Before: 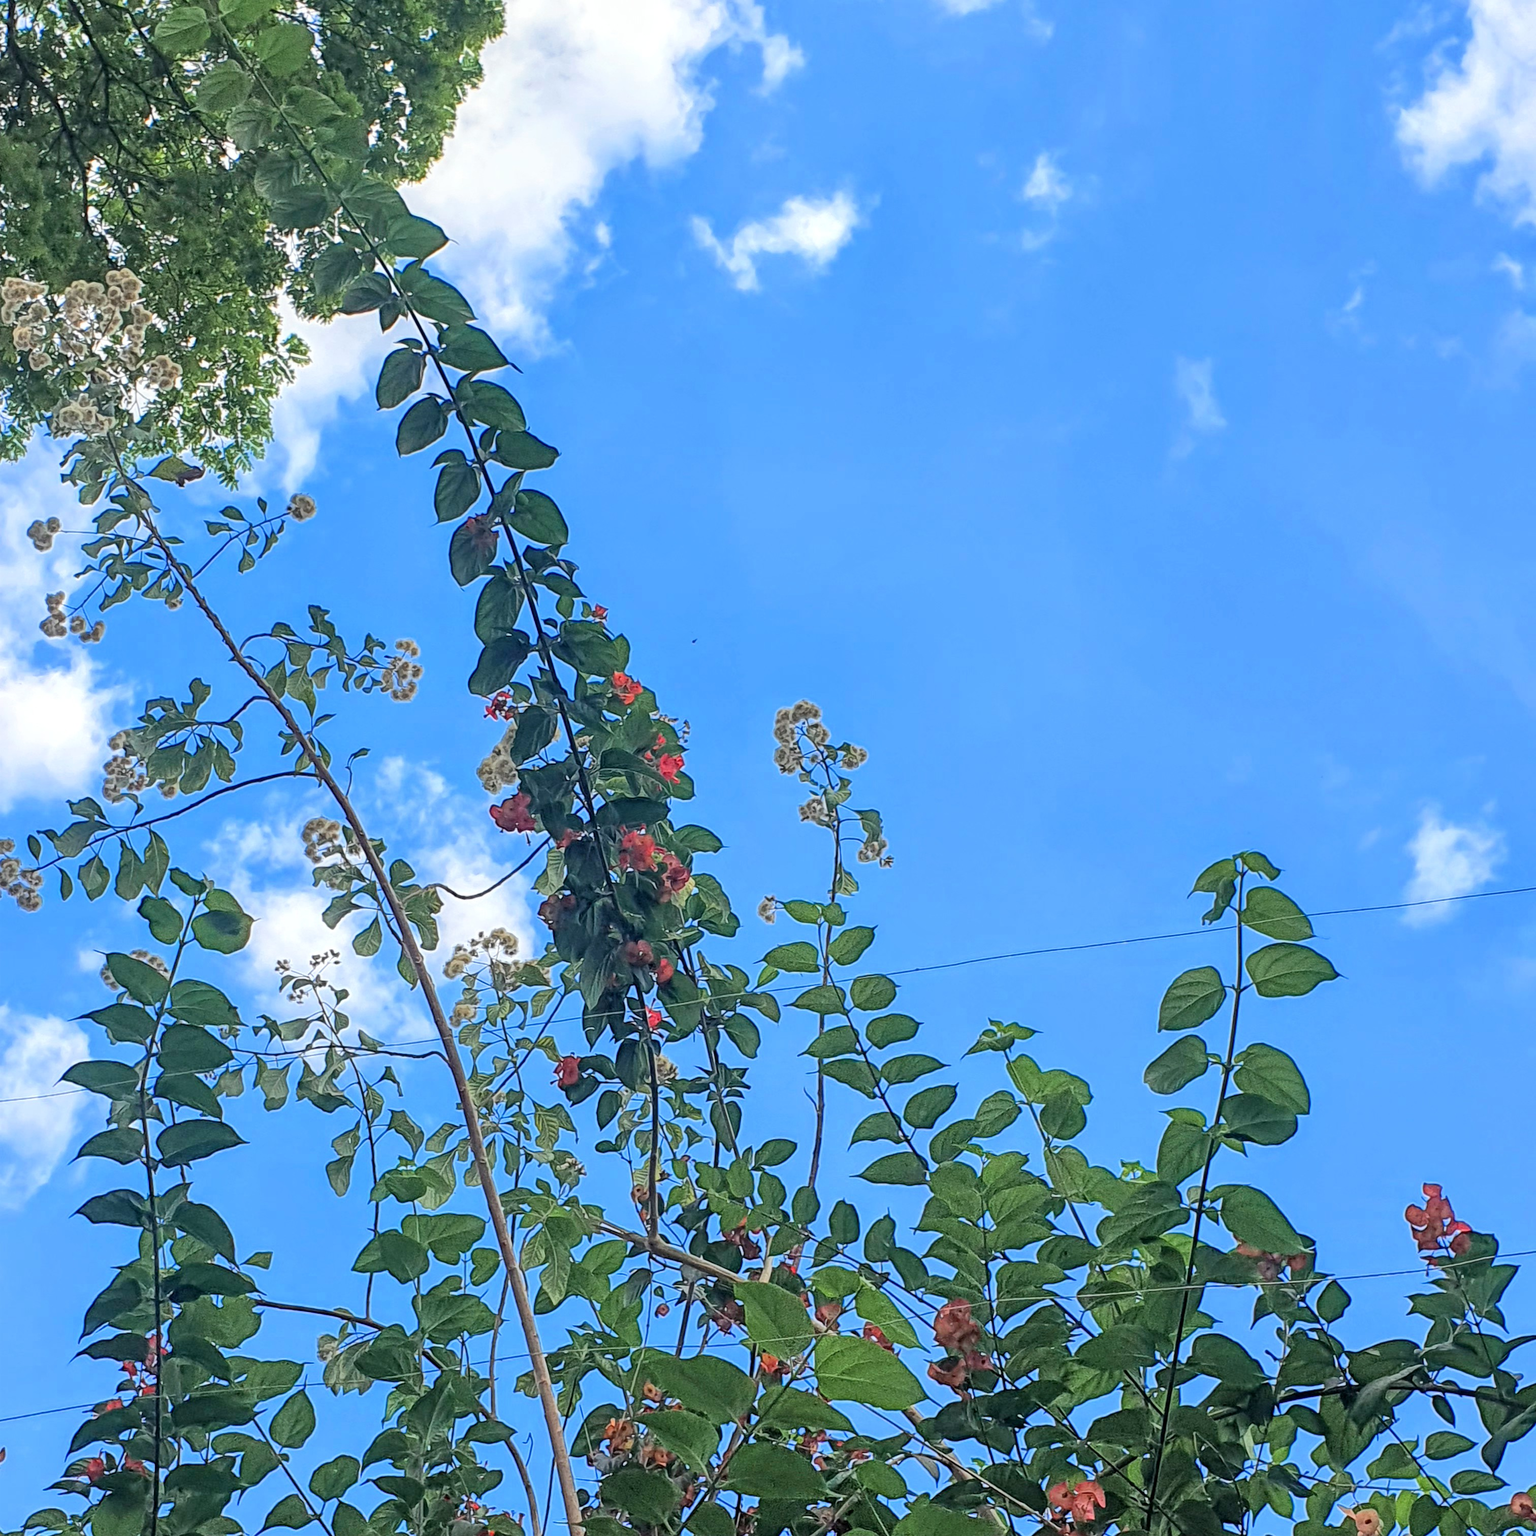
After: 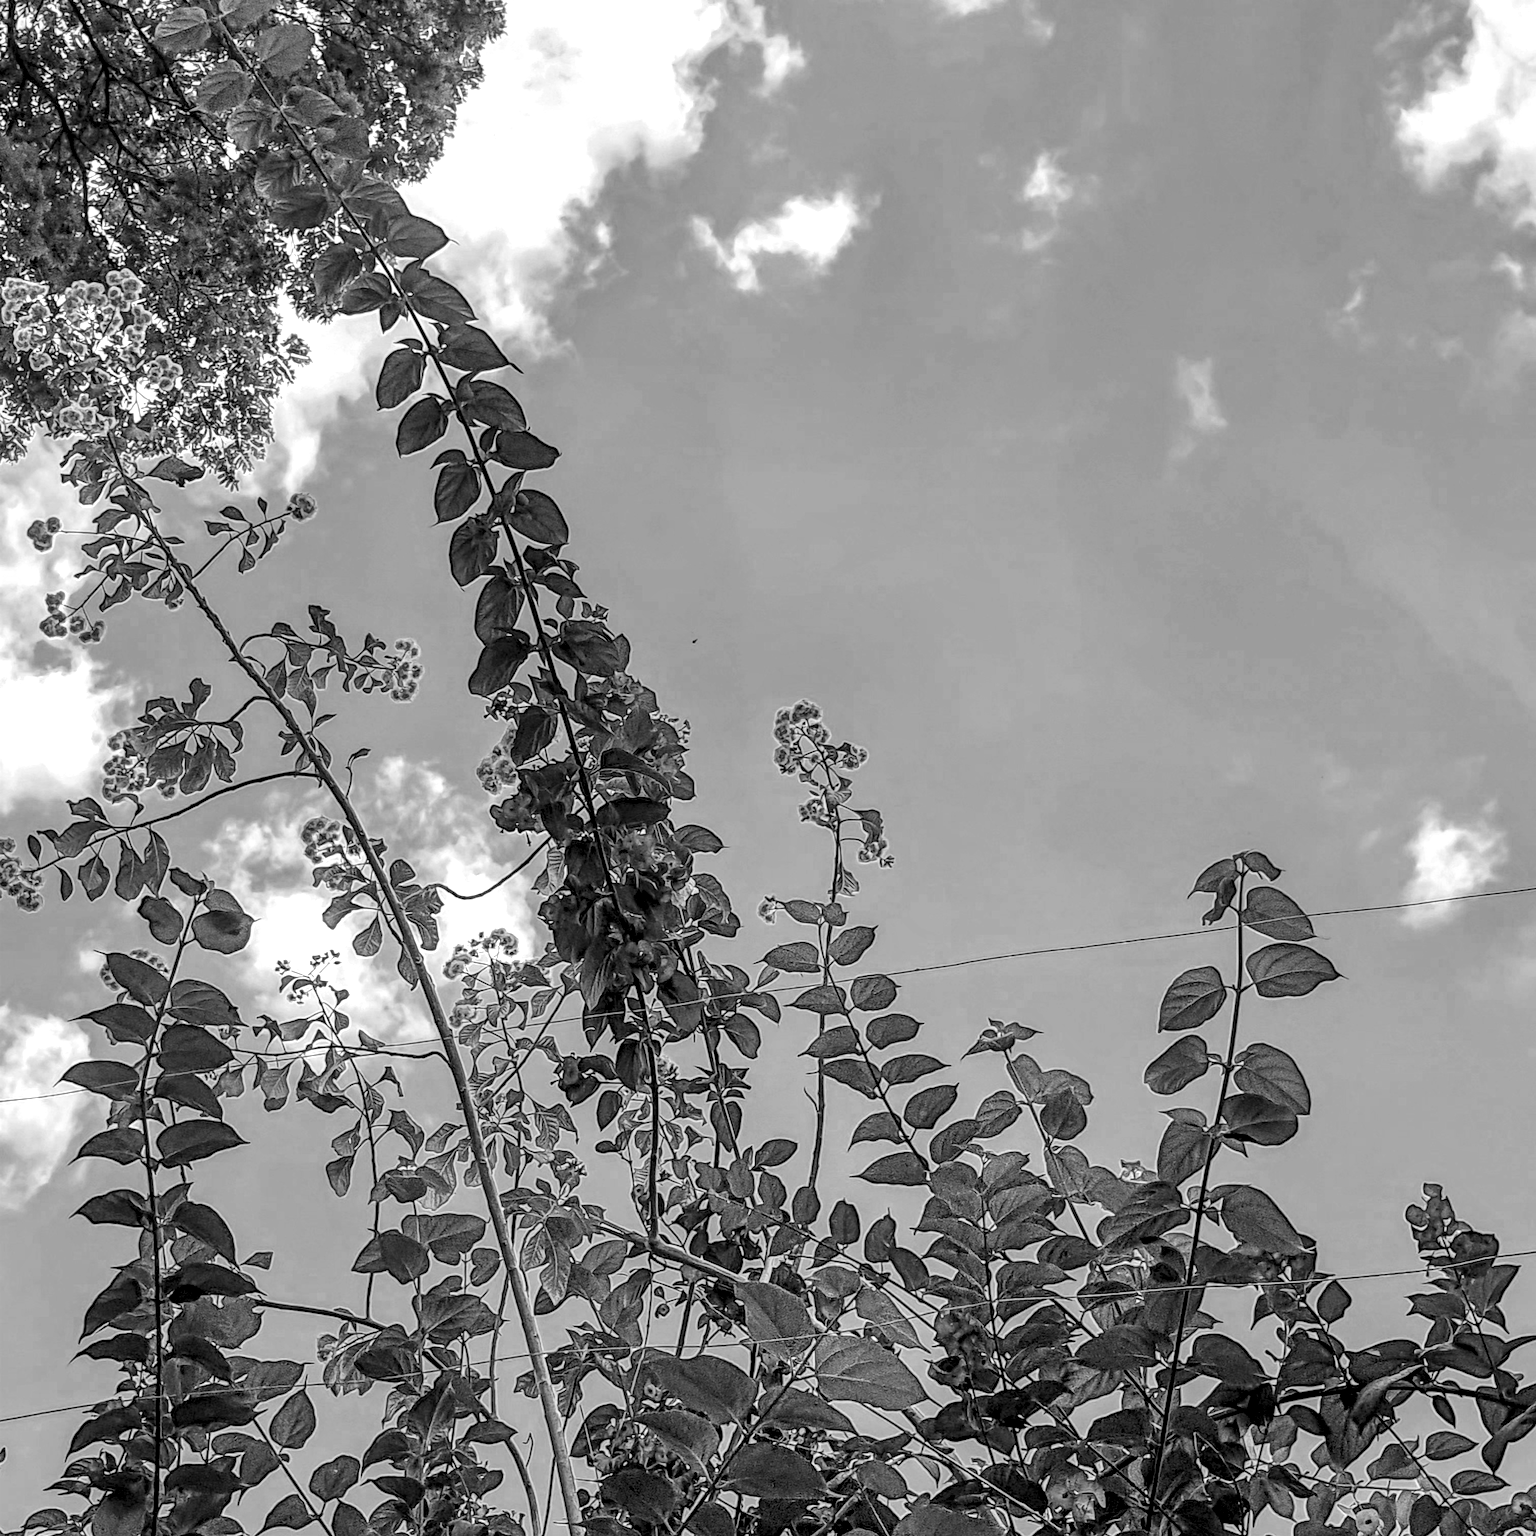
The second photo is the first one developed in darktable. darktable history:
local contrast: highlights 65%, shadows 54%, detail 169%, midtone range 0.514
monochrome: on, module defaults
